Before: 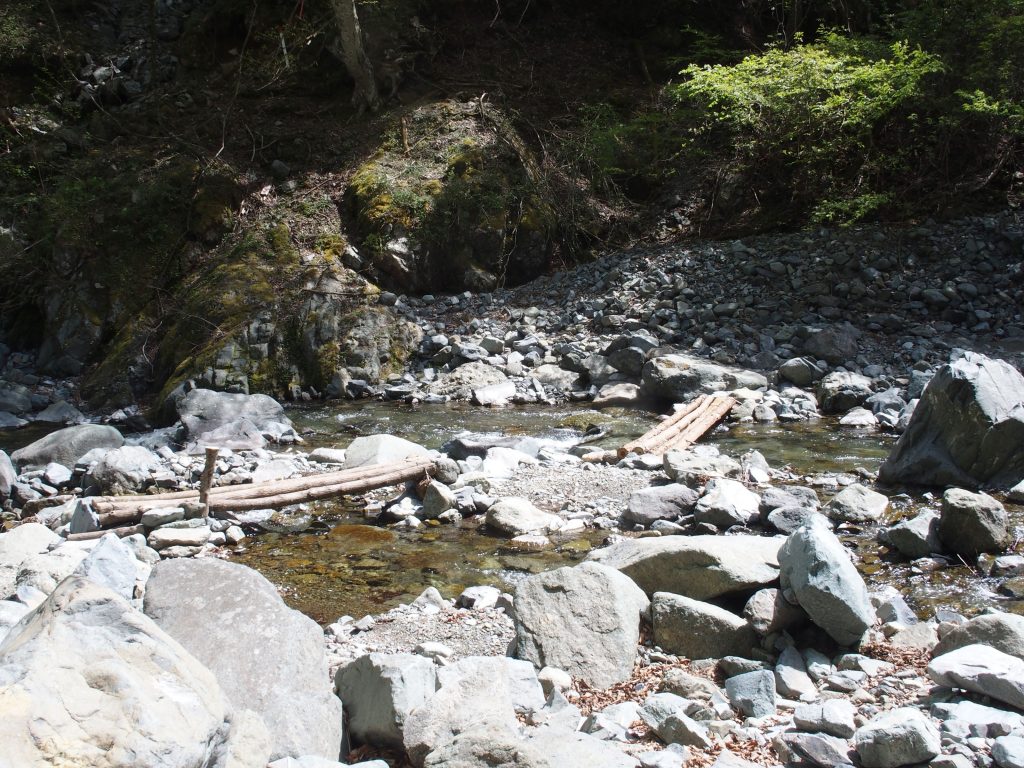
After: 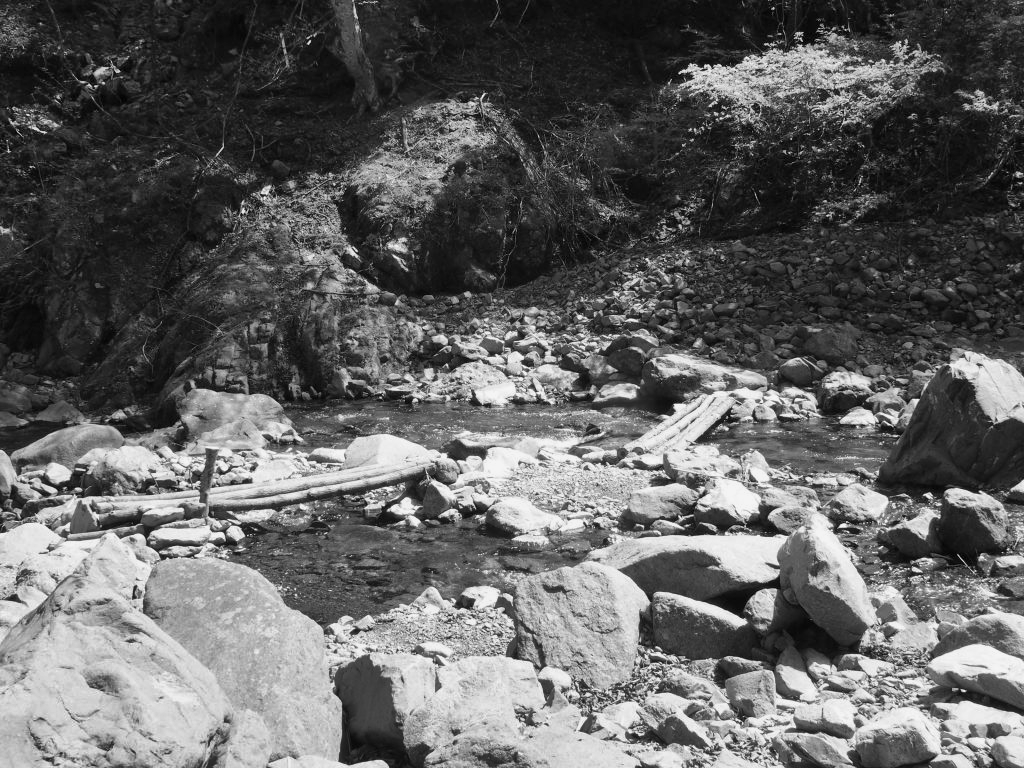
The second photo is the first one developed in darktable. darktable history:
shadows and highlights: white point adjustment -3.64, highlights -63.34, highlights color adjustment 42%, soften with gaussian
monochrome: a 16.01, b -2.65, highlights 0.52
